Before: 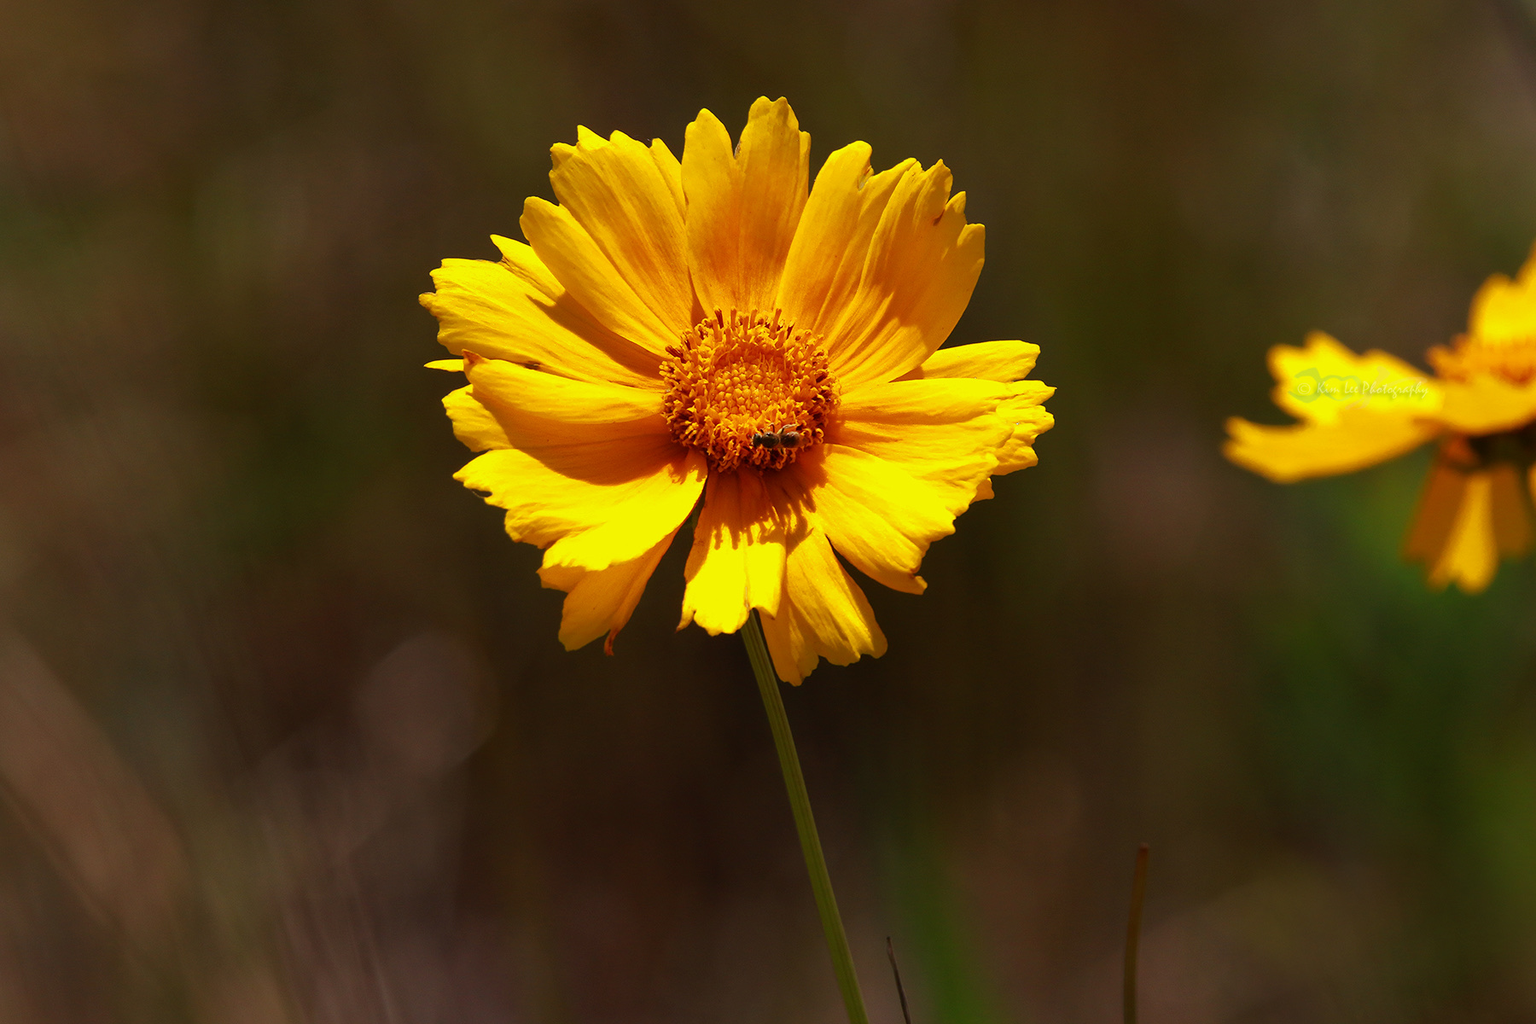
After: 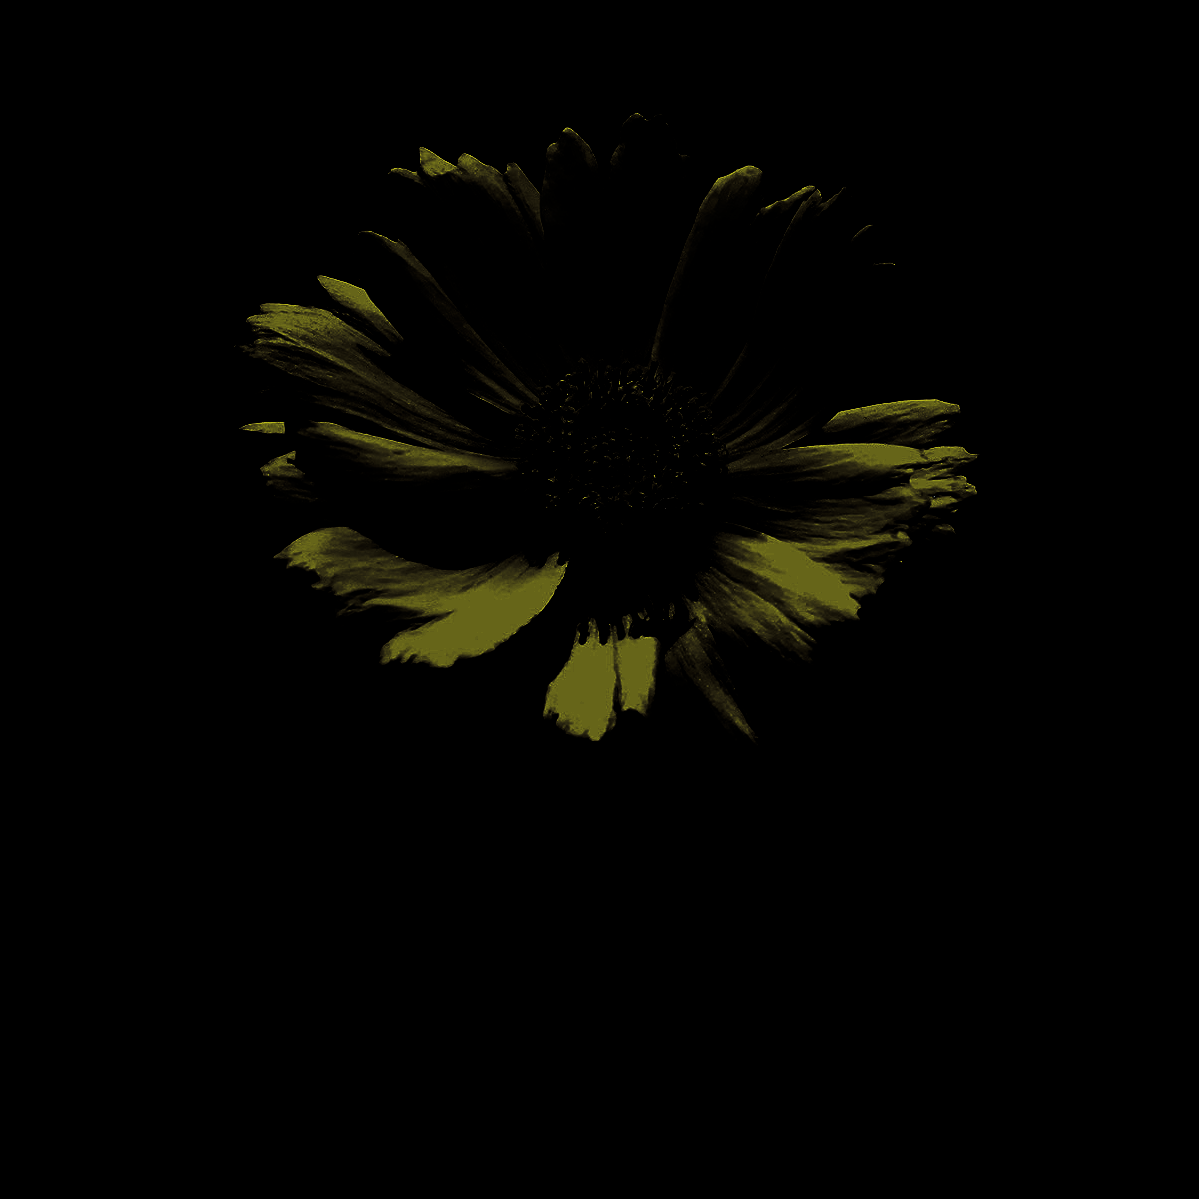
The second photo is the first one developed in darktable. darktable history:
crop and rotate: left 14.385%, right 18.948%
levels: levels [0.721, 0.937, 0.997]
